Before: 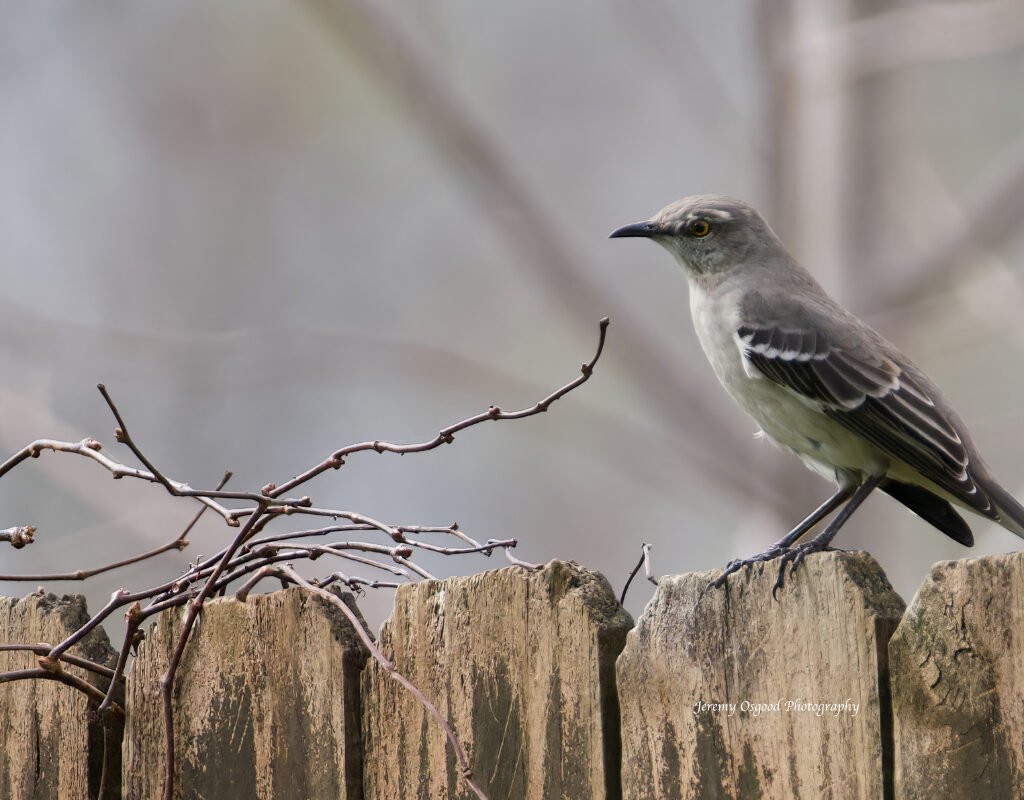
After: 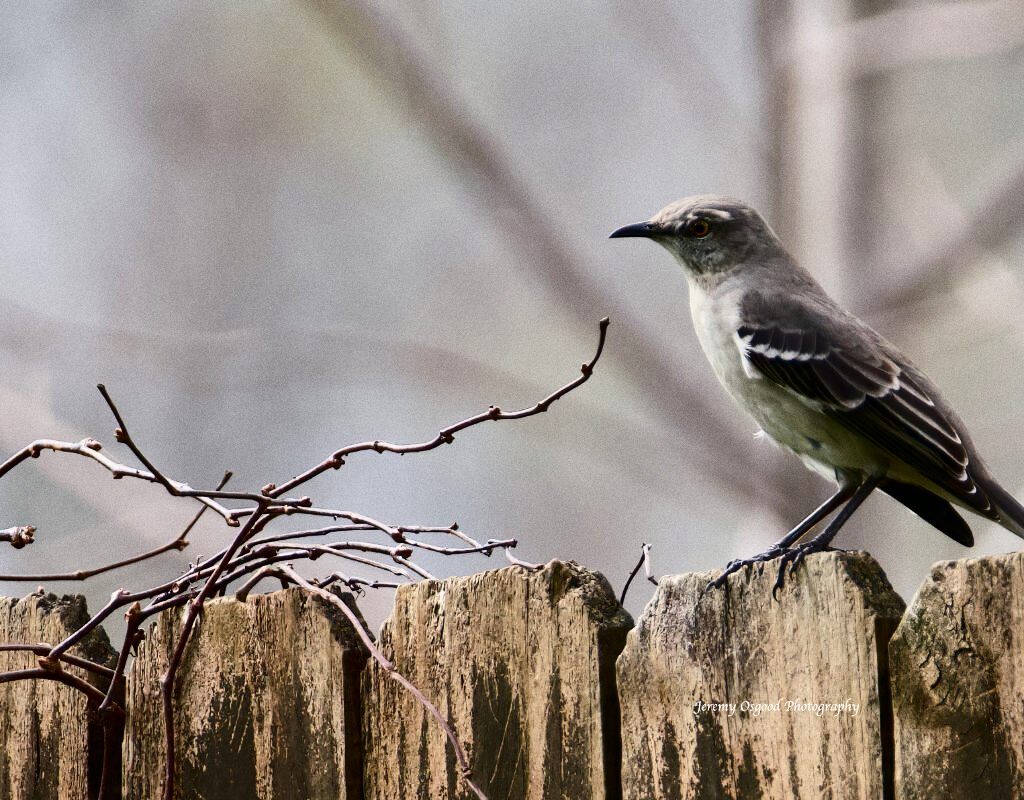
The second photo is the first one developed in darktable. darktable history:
contrast brightness saturation: contrast 0.32, brightness -0.08, saturation 0.17
grain: coarseness 0.09 ISO
